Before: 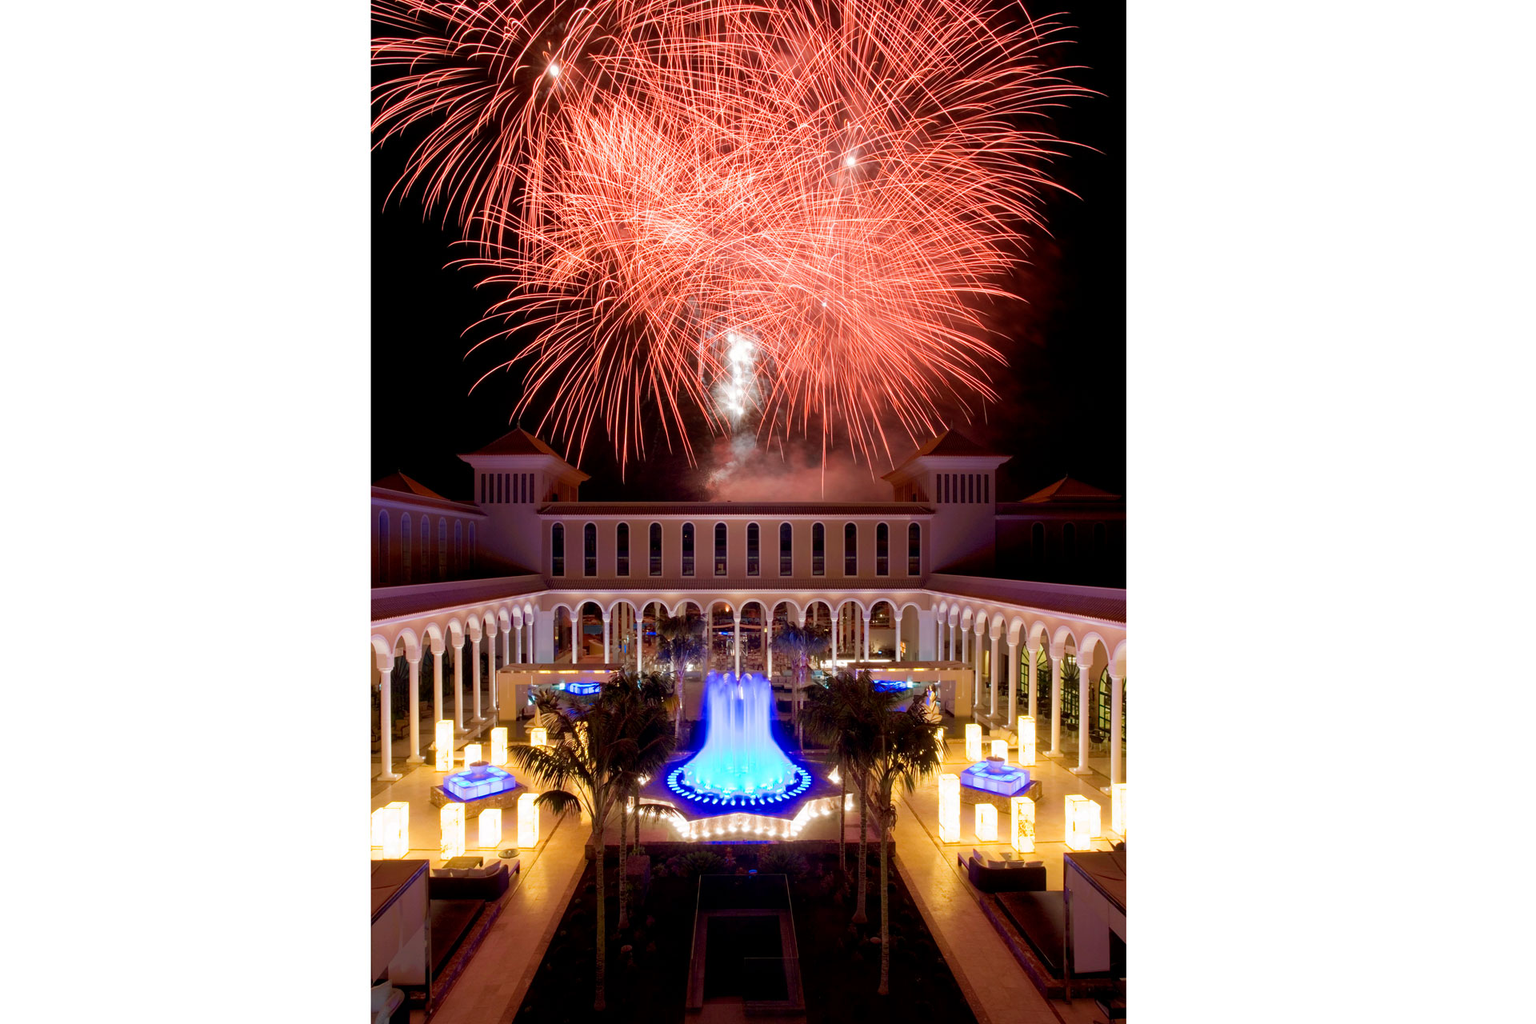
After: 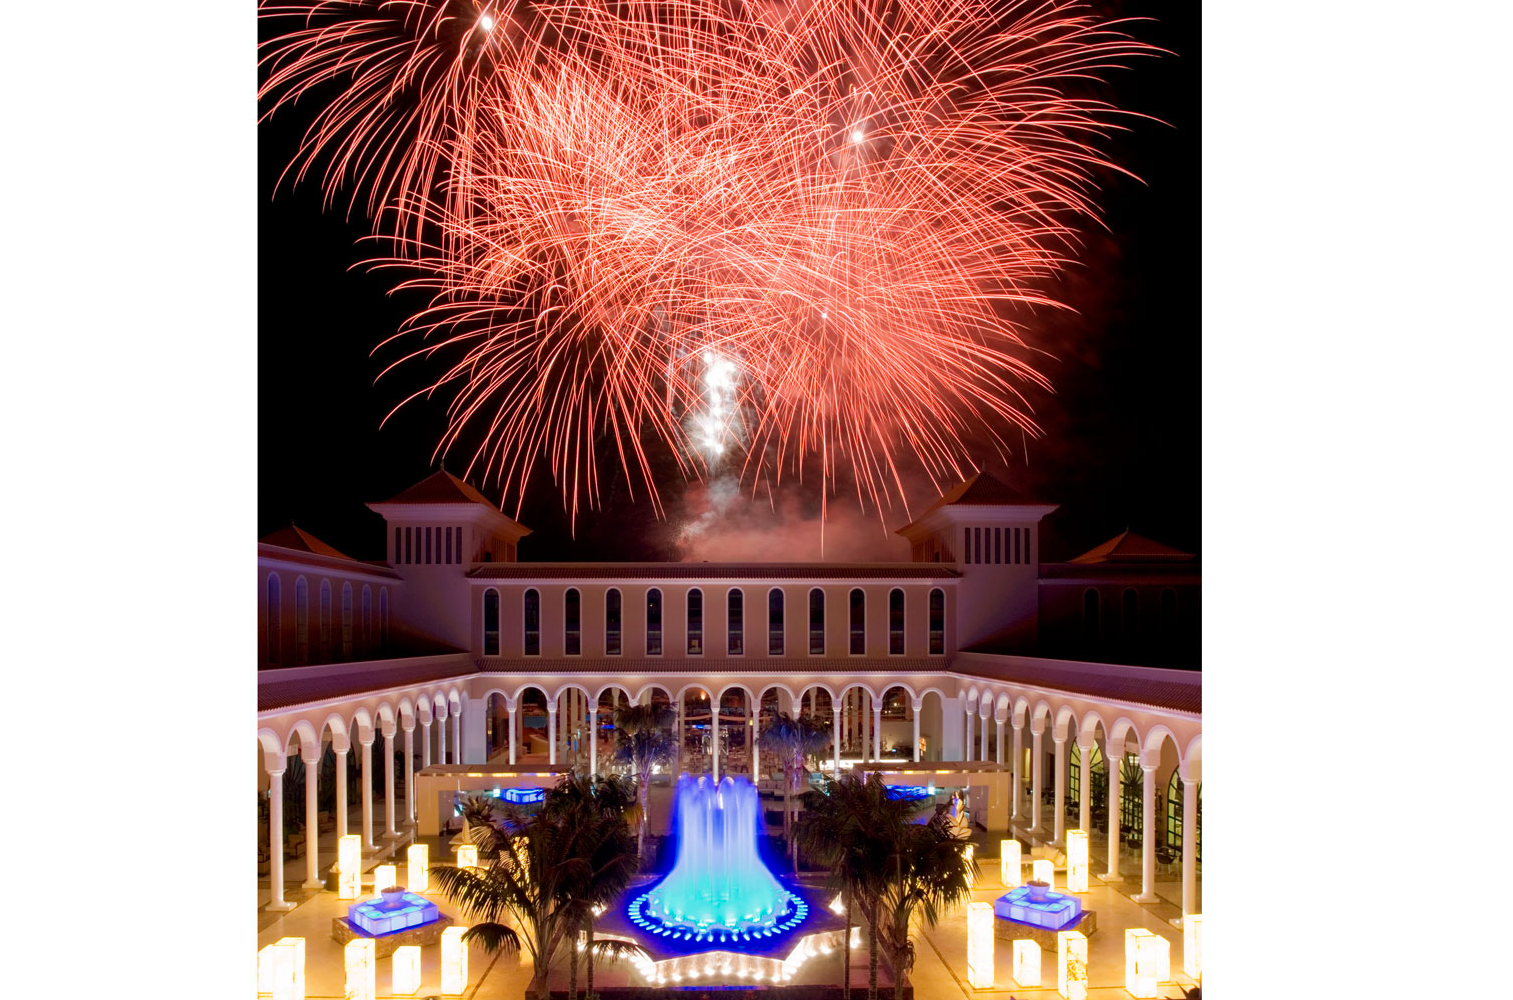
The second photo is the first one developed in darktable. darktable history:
color zones: curves: ch0 [(0, 0.5) (0.143, 0.5) (0.286, 0.5) (0.429, 0.495) (0.571, 0.437) (0.714, 0.44) (0.857, 0.496) (1, 0.5)]
crop and rotate: left 10.77%, top 5.1%, right 10.41%, bottom 16.76%
